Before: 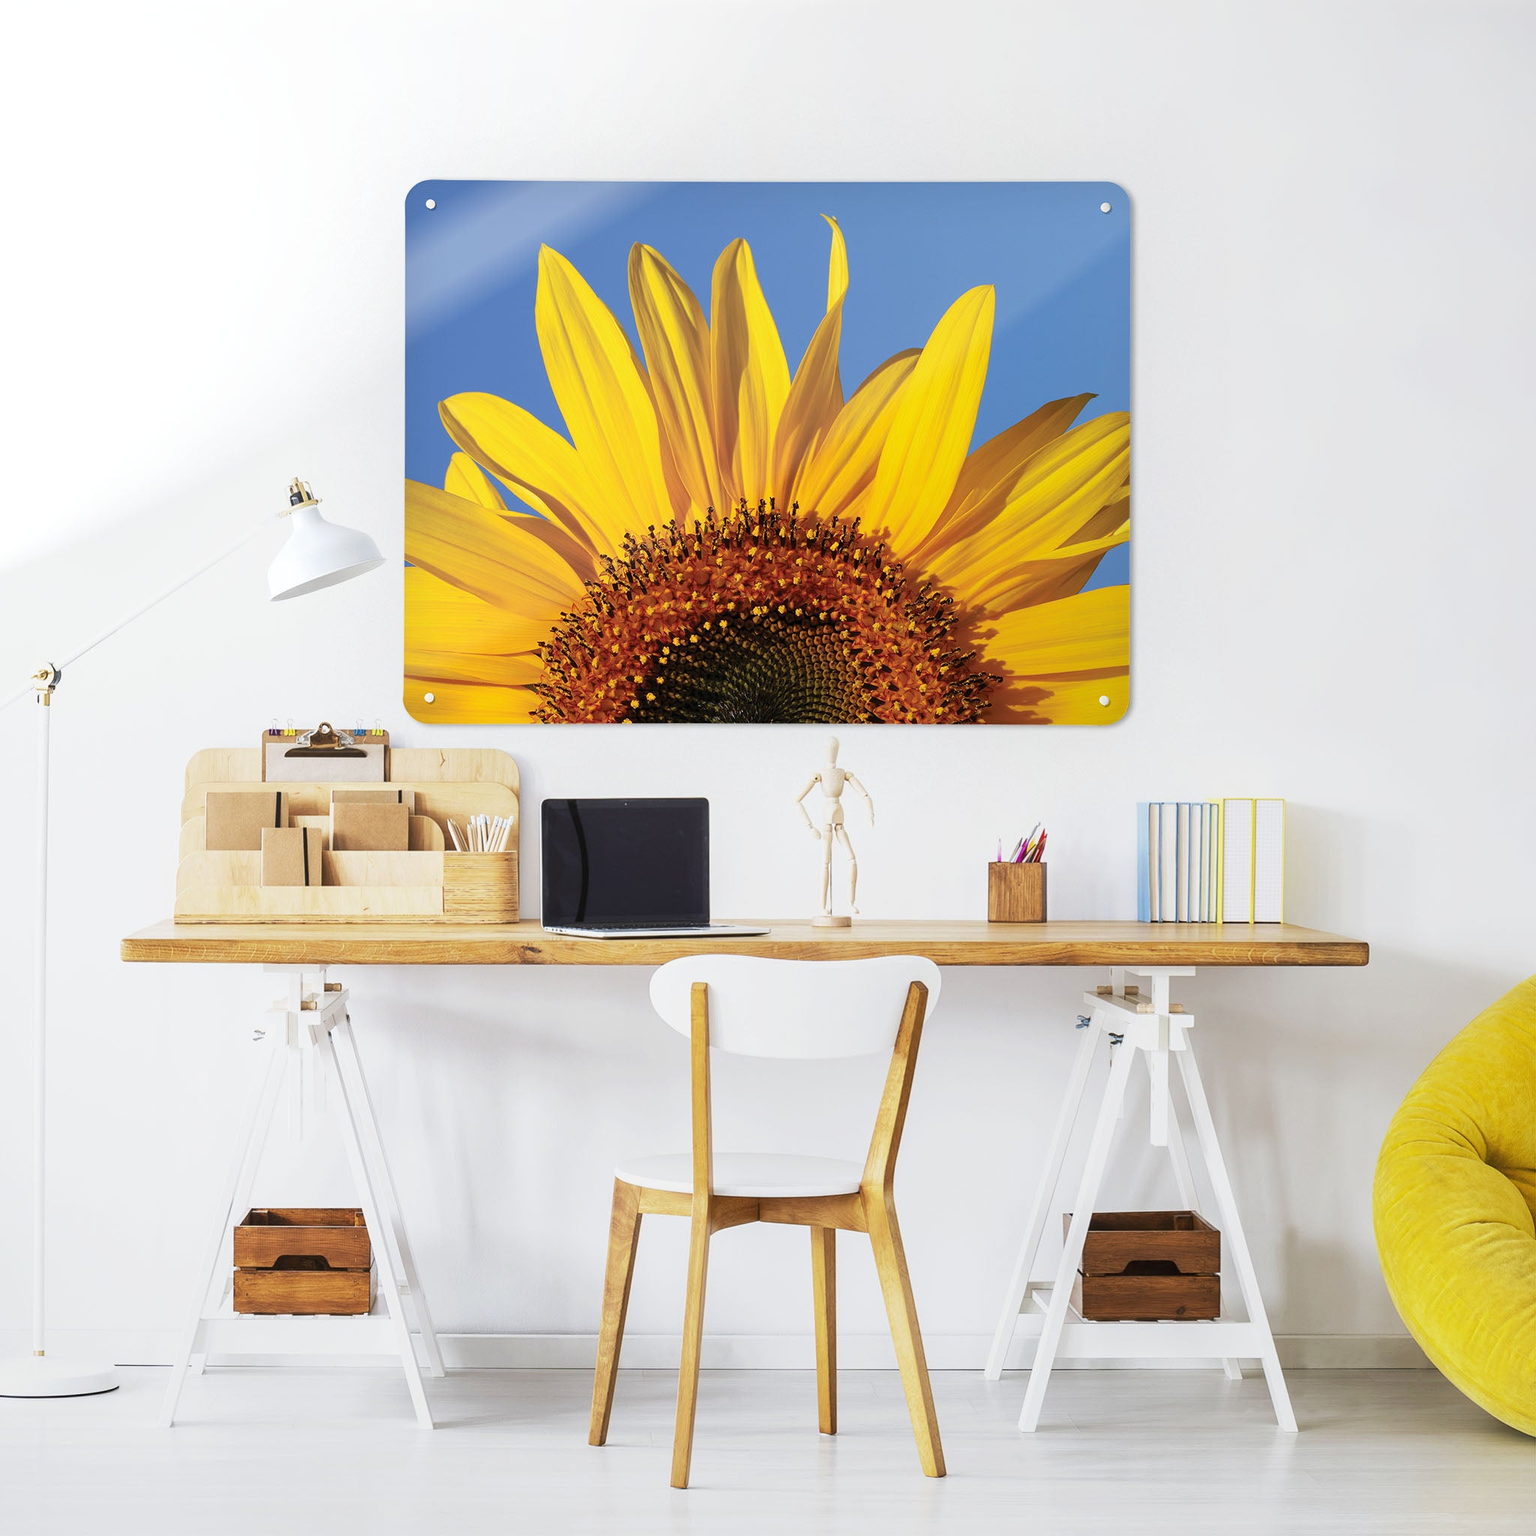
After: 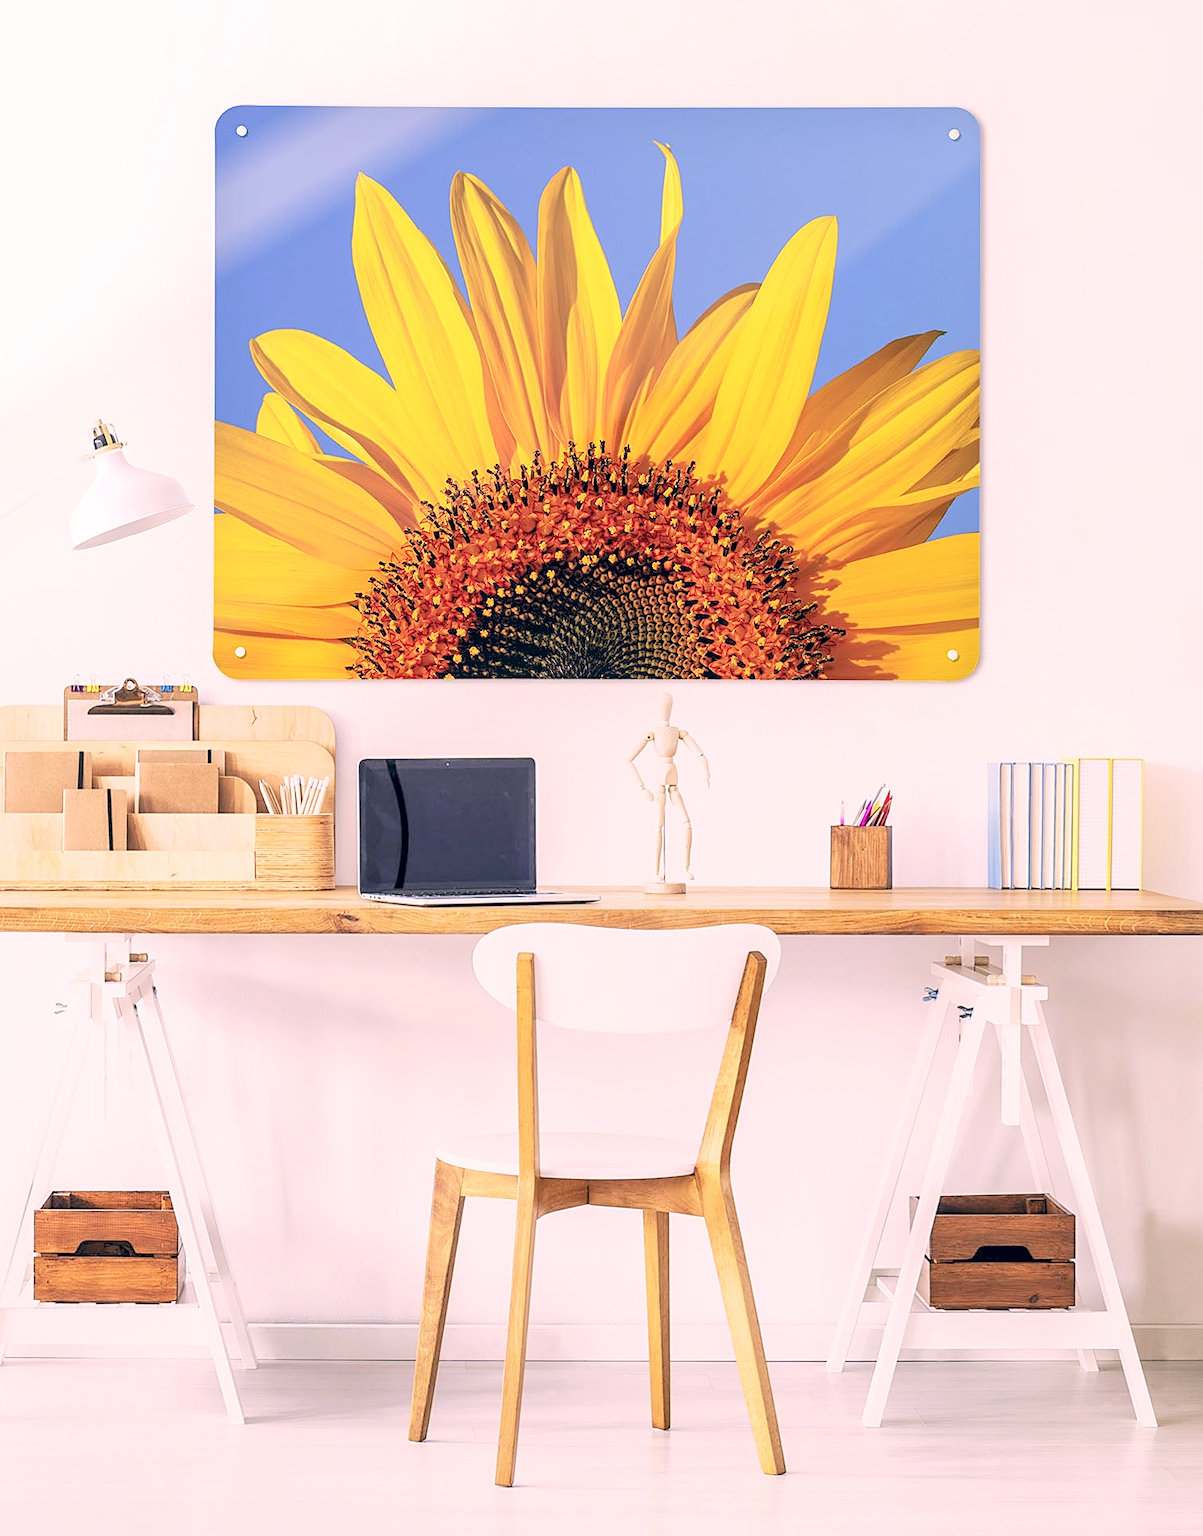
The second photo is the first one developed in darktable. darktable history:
crop and rotate: left 13.15%, top 5.251%, right 12.609%
color correction: highlights a* 14.46, highlights b* 5.85, shadows a* -5.53, shadows b* -15.24, saturation 0.85
local contrast: on, module defaults
levels: levels [0.072, 0.414, 0.976]
sharpen: on, module defaults
